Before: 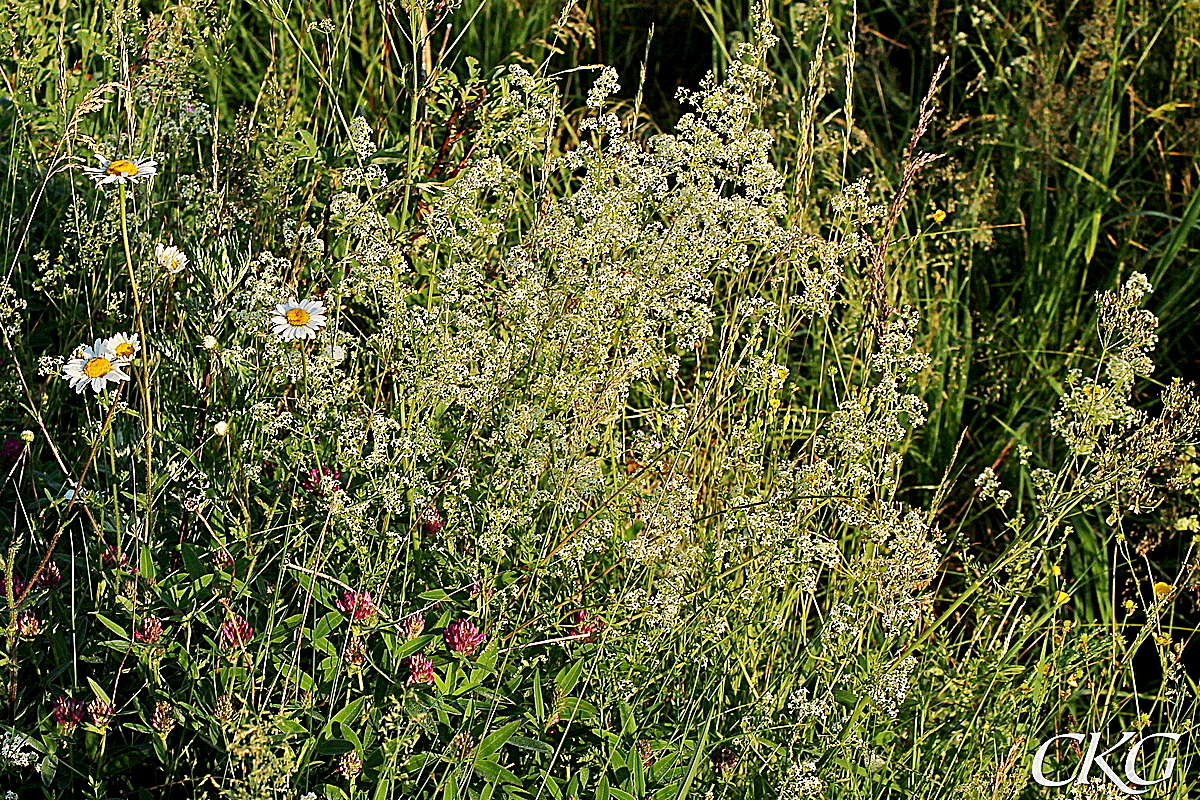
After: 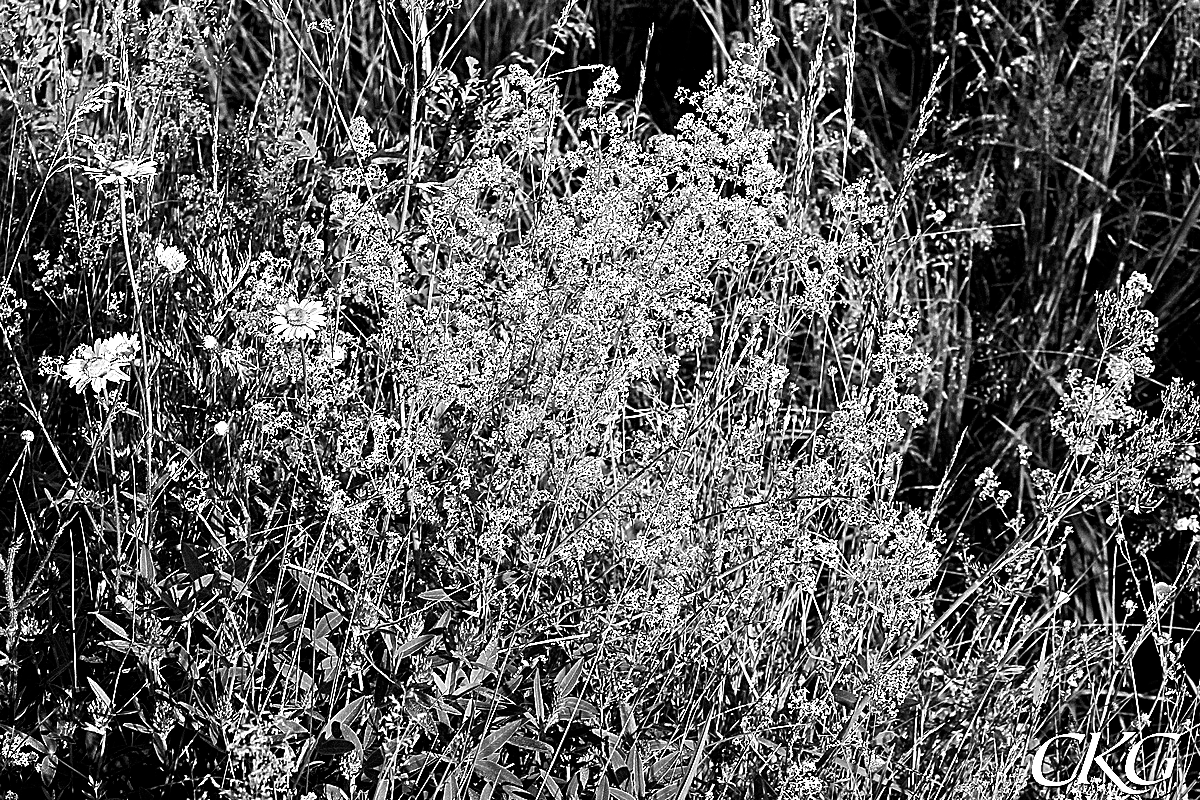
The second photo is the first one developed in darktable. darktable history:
monochrome: a -3.63, b -0.465
color balance rgb: shadows lift › luminance -7.7%, shadows lift › chroma 2.13%, shadows lift › hue 165.27°, power › luminance -7.77%, power › chroma 1.1%, power › hue 215.88°, highlights gain › luminance 15.15%, highlights gain › chroma 7%, highlights gain › hue 125.57°, global offset › luminance -0.33%, global offset › chroma 0.11%, global offset › hue 165.27°, perceptual saturation grading › global saturation 24.42%, perceptual saturation grading › highlights -24.42%, perceptual saturation grading › mid-tones 24.42%, perceptual saturation grading › shadows 40%, perceptual brilliance grading › global brilliance -5%, perceptual brilliance grading › highlights 24.42%, perceptual brilliance grading › mid-tones 7%, perceptual brilliance grading › shadows -5%
haze removal: compatibility mode true, adaptive false
white balance: red 1.045, blue 0.932
